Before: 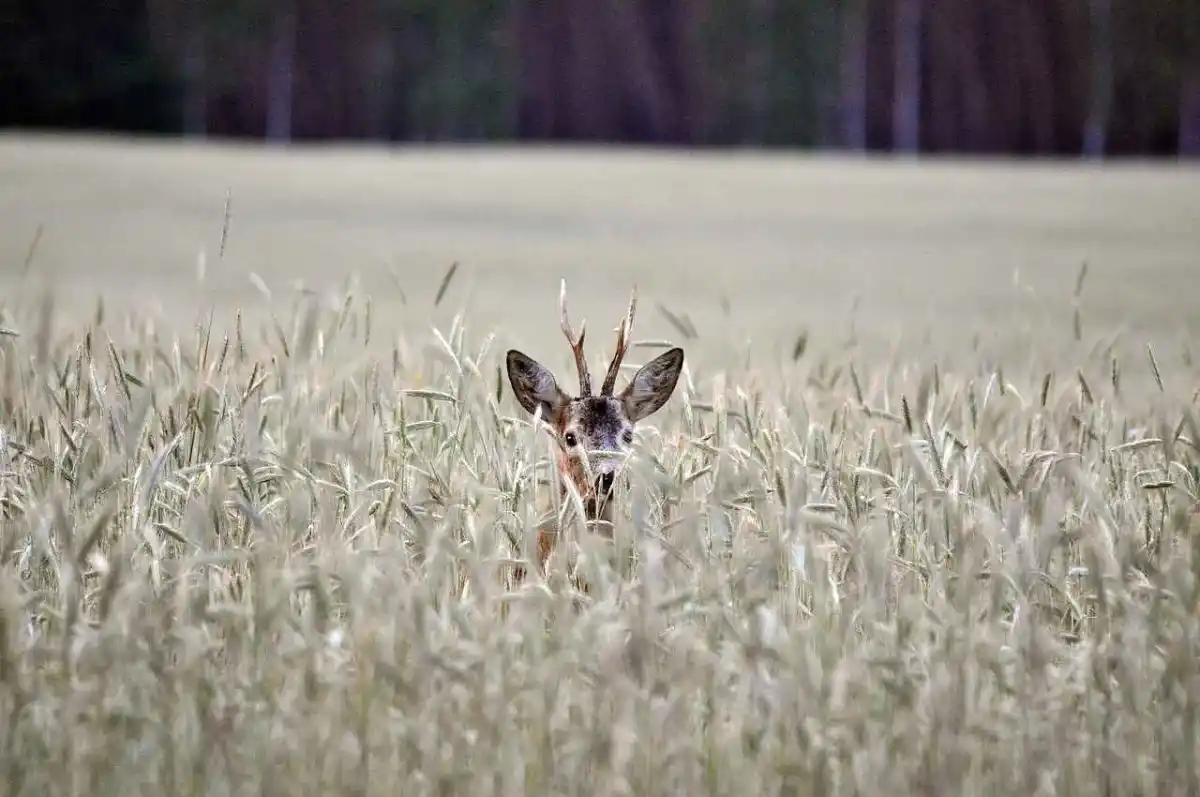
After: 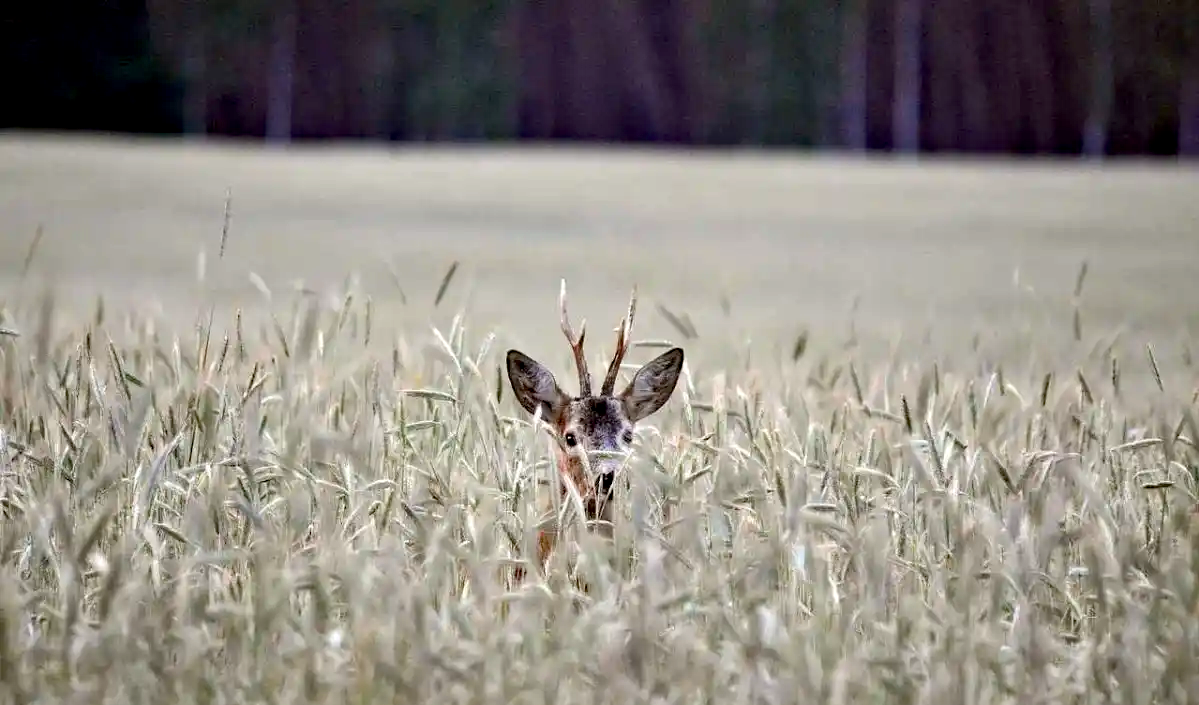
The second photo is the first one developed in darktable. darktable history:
crop and rotate: top 0%, bottom 11.49%
tone equalizer: on, module defaults
exposure: black level correction 0.005, exposure 0.014 EV, compensate highlight preservation false
haze removal: compatibility mode true, adaptive false
